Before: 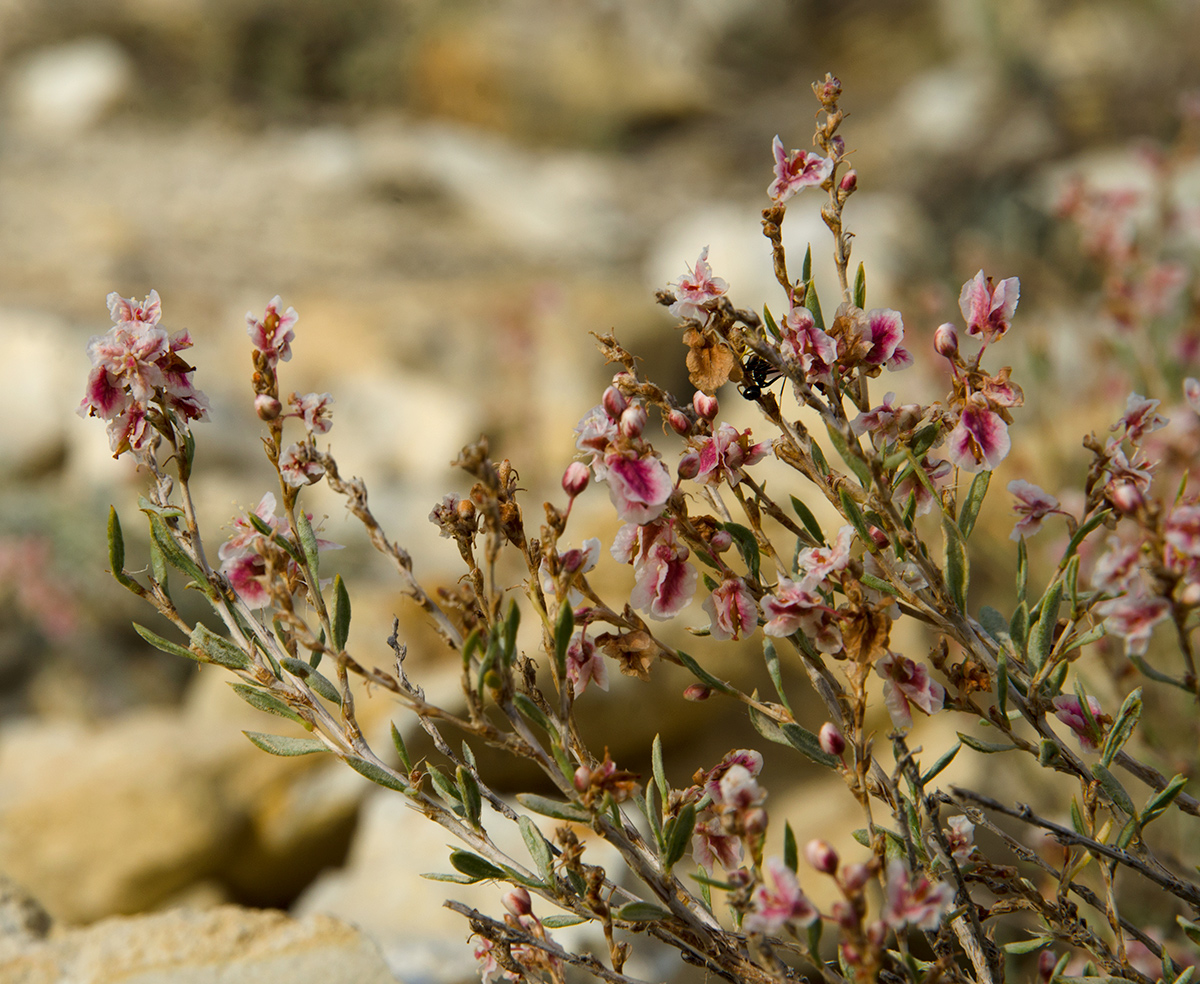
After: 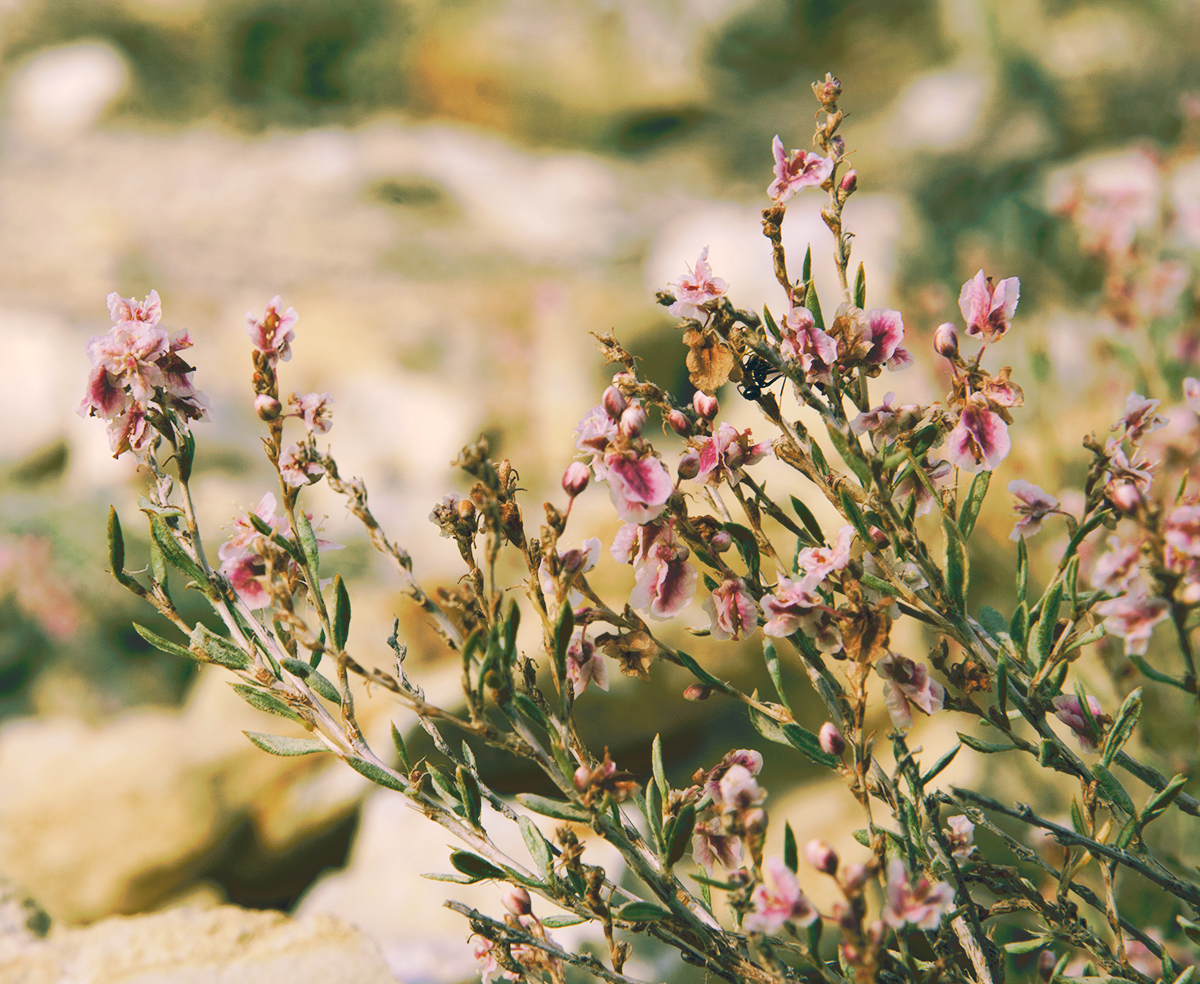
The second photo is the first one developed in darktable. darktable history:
tone curve: curves: ch0 [(0, 0) (0.003, 0.055) (0.011, 0.111) (0.025, 0.126) (0.044, 0.169) (0.069, 0.215) (0.1, 0.199) (0.136, 0.207) (0.177, 0.259) (0.224, 0.327) (0.277, 0.361) (0.335, 0.431) (0.399, 0.501) (0.468, 0.589) (0.543, 0.683) (0.623, 0.73) (0.709, 0.796) (0.801, 0.863) (0.898, 0.921) (1, 1)], preserve colors none
color look up table: target L [96.75, 94.82, 95.06, 85.75, 85.07, 89.06, 76.62, 62.62, 55.59, 63.74, 59.47, 31.8, 35.44, 26.27, 4, 200, 85, 77.48, 57.78, 68.11, 47.72, 47.73, 53.39, 45.71, 13.42, 95.22, 82.01, 73.29, 68.6, 66.88, 62.21, 58.55, 63.57, 59.87, 40.14, 44.02, 34, 40.55, 38.81, 36.05, 19.17, 17.1, 94.34, 86.06, 62.33, 55.88, 49.06, 52.49, 40.6], target a [-17.36, -14.01, -4.19, -101.22, -96.36, -37.69, -62.17, -50.37, -58.81, -33.83, -35.23, -14.56, -35.77, -16.89, -5.498, 0, 13.6, 34.45, 32.86, 12.96, 69.49, 72.85, 30.43, 26.96, 11.51, 5.494, 32.08, 16.15, 20.71, -7.48, 67.75, 80.59, 37.72, 42.19, 18.96, -1.983, 40.65, 1.717, 55.27, 53.1, 6.552, 11.24, -4.157, -67.92, -29.8, -25.17, -1.742, -15.24, -15.79], target b [107.45, 76.03, 20.68, 92.21, 52.26, 30.55, -22.44, 7.373, 59.61, 21.02, 56.7, 34.49, 25.75, 12.4, 0.914, 0, 38.1, 3.526, 65.62, 36.48, 58.38, 35.09, 24.31, 49.11, 15.87, -5.827, -26.53, -9.442, -41.07, -51.44, -29.33, -63.35, -18.48, -54.98, -92.67, -1.594, -103.9, -24, -6.245, -58.13, -14.89, -42.34, -5.371, -20.79, -57.54, -41.07, -60.83, -23.2, -14.02], num patches 49
